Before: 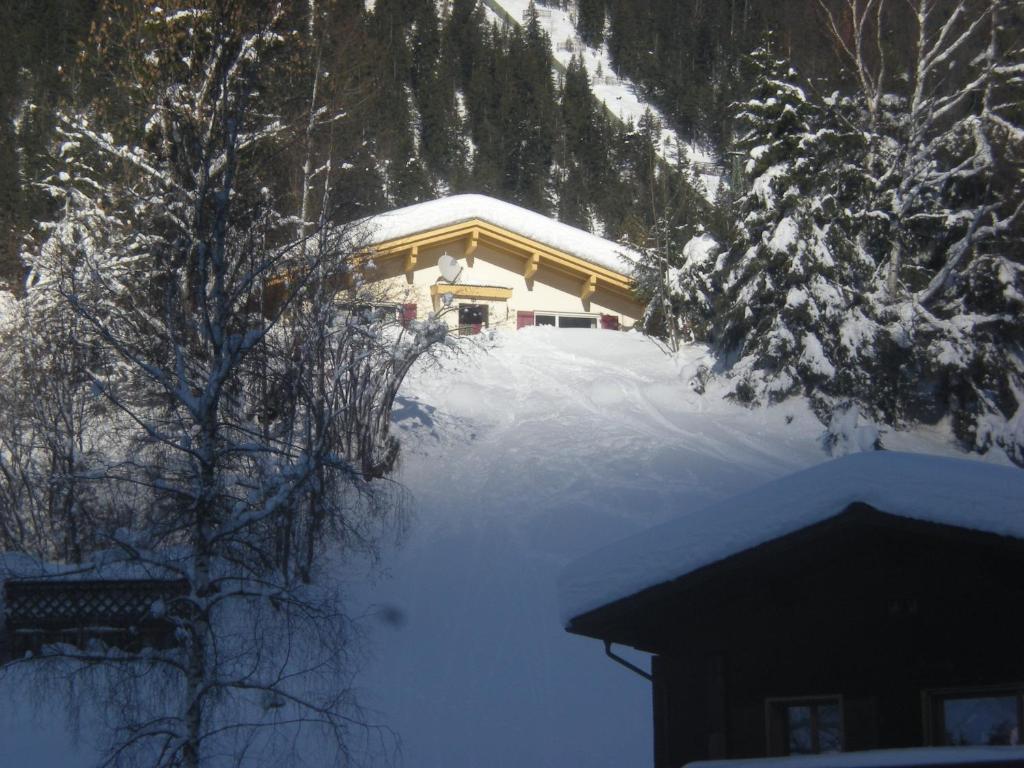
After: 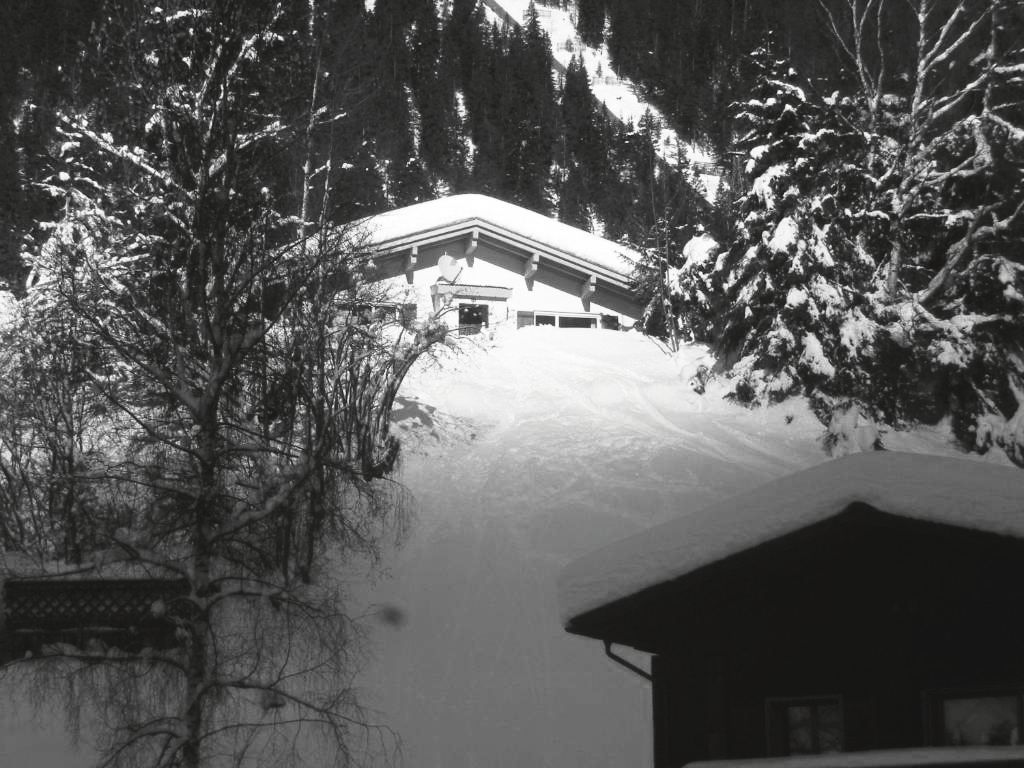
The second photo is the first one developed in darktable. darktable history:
tone curve: curves: ch0 [(0, 0) (0.003, 0.063) (0.011, 0.063) (0.025, 0.063) (0.044, 0.066) (0.069, 0.071) (0.1, 0.09) (0.136, 0.116) (0.177, 0.144) (0.224, 0.192) (0.277, 0.246) (0.335, 0.311) (0.399, 0.399) (0.468, 0.49) (0.543, 0.589) (0.623, 0.709) (0.709, 0.827) (0.801, 0.918) (0.898, 0.969) (1, 1)], preserve colors none
color look up table: target L [91.64, 85.98, 79.52, 81.33, 82.41, 74.05, 71.22, 68.74, 41.55, 42.1, 43.46, 37.41, 33.18, 19.87, 6.319, 200.09, 76.61, 62.72, 66.74, 64.99, 58.12, 52.54, 46.43, 32.75, 19.87, 10.27, 93.05, 87.41, 90.24, 73.19, 67, 64.99, 80.6, 79.88, 83.12, 63.73, 45.09, 36.57, 33.18, 15.16, 34.59, 13.23, 94.45, 82.76, 67.37, 70.48, 49.1, 51.75, 23.97], target a [-0.1, -0.003, -0.002, 0, -0.002, 0, 0.001, 0.001, 0, 0.001, 0.001, 0.001, 0, 0, -0.229, 0, -0.002, 0.001 ×5, 0 ×4, -0.003, -0.101, -0.101, 0.001, 0.001, 0.001, 0, 0, -0.001, 0.001, 0.001, 0, 0, 0, 0.001, 0, -0.1, 0, 0, 0.001, 0.001, 0.001, 0], target b [1.238, 0.026, 0.025, 0.003, 0.026, 0.003, -0.004, -0.004, 0, -0.004, -0.004, -0.004, -0.001, -0.001, 2.828, 0, 0.025, -0.004 ×5, 0, -0.001, -0.001, 0, 0.025, 1.251, 1.242, -0.004, -0.004, -0.004, 0.003, 0.003, 0.003, -0.004, -0.004, -0.001, -0.001, 0.005, -0.004, 0.005, 1.23, 0.003, 0.003, -0.004, -0.004, -0.004, -0.001], num patches 49
